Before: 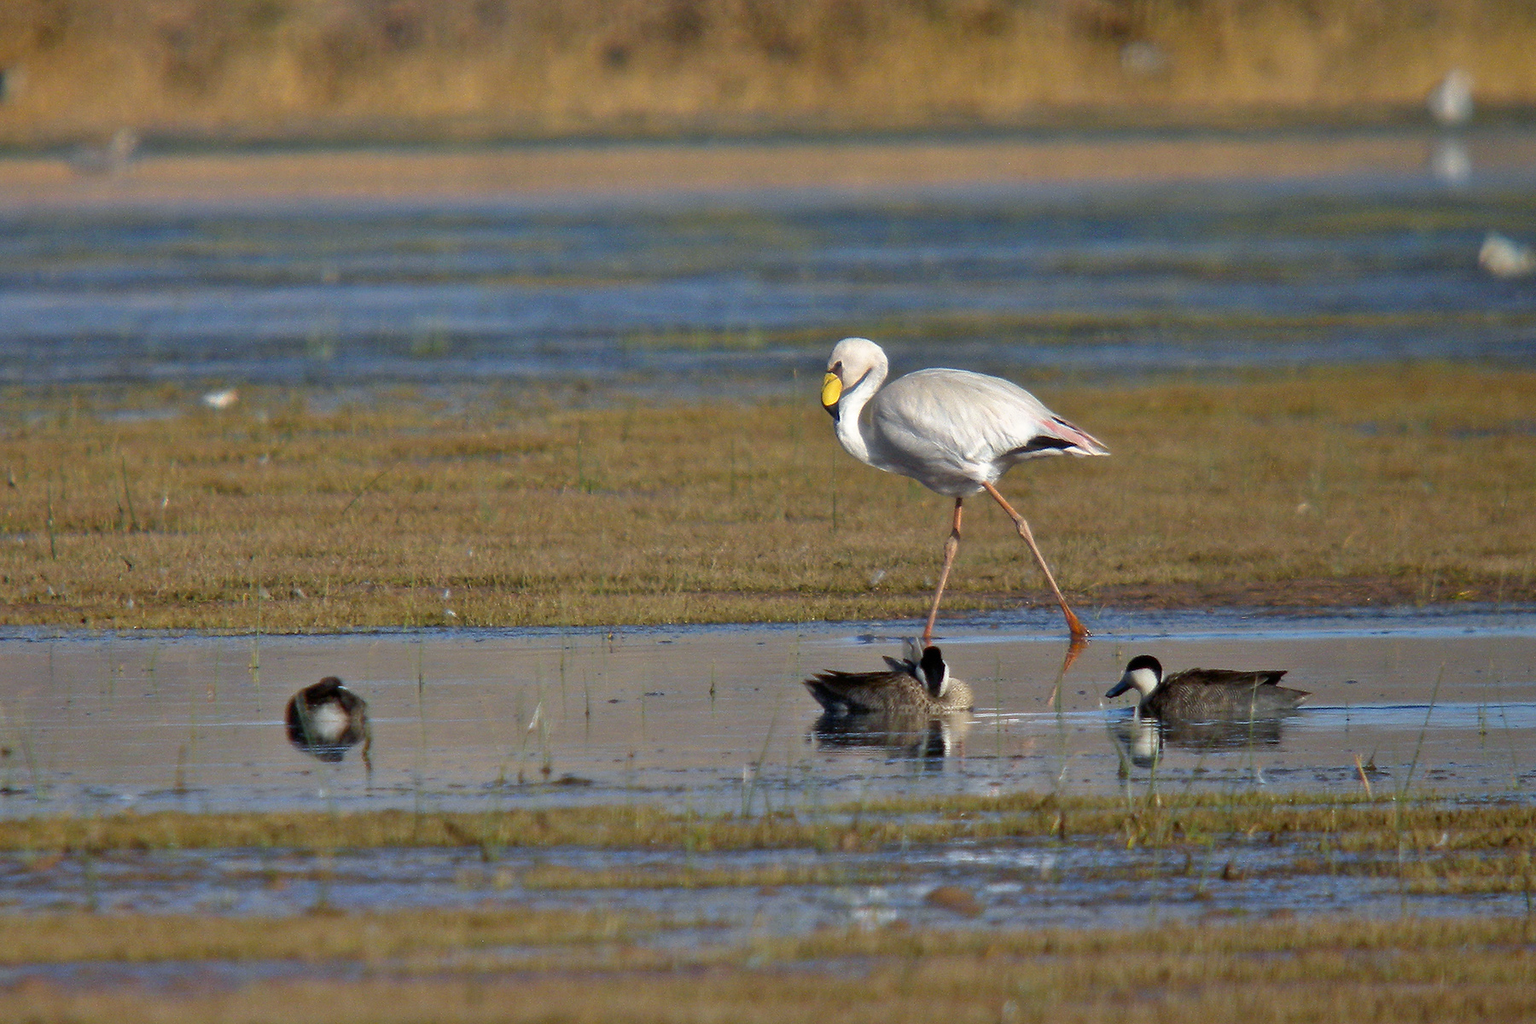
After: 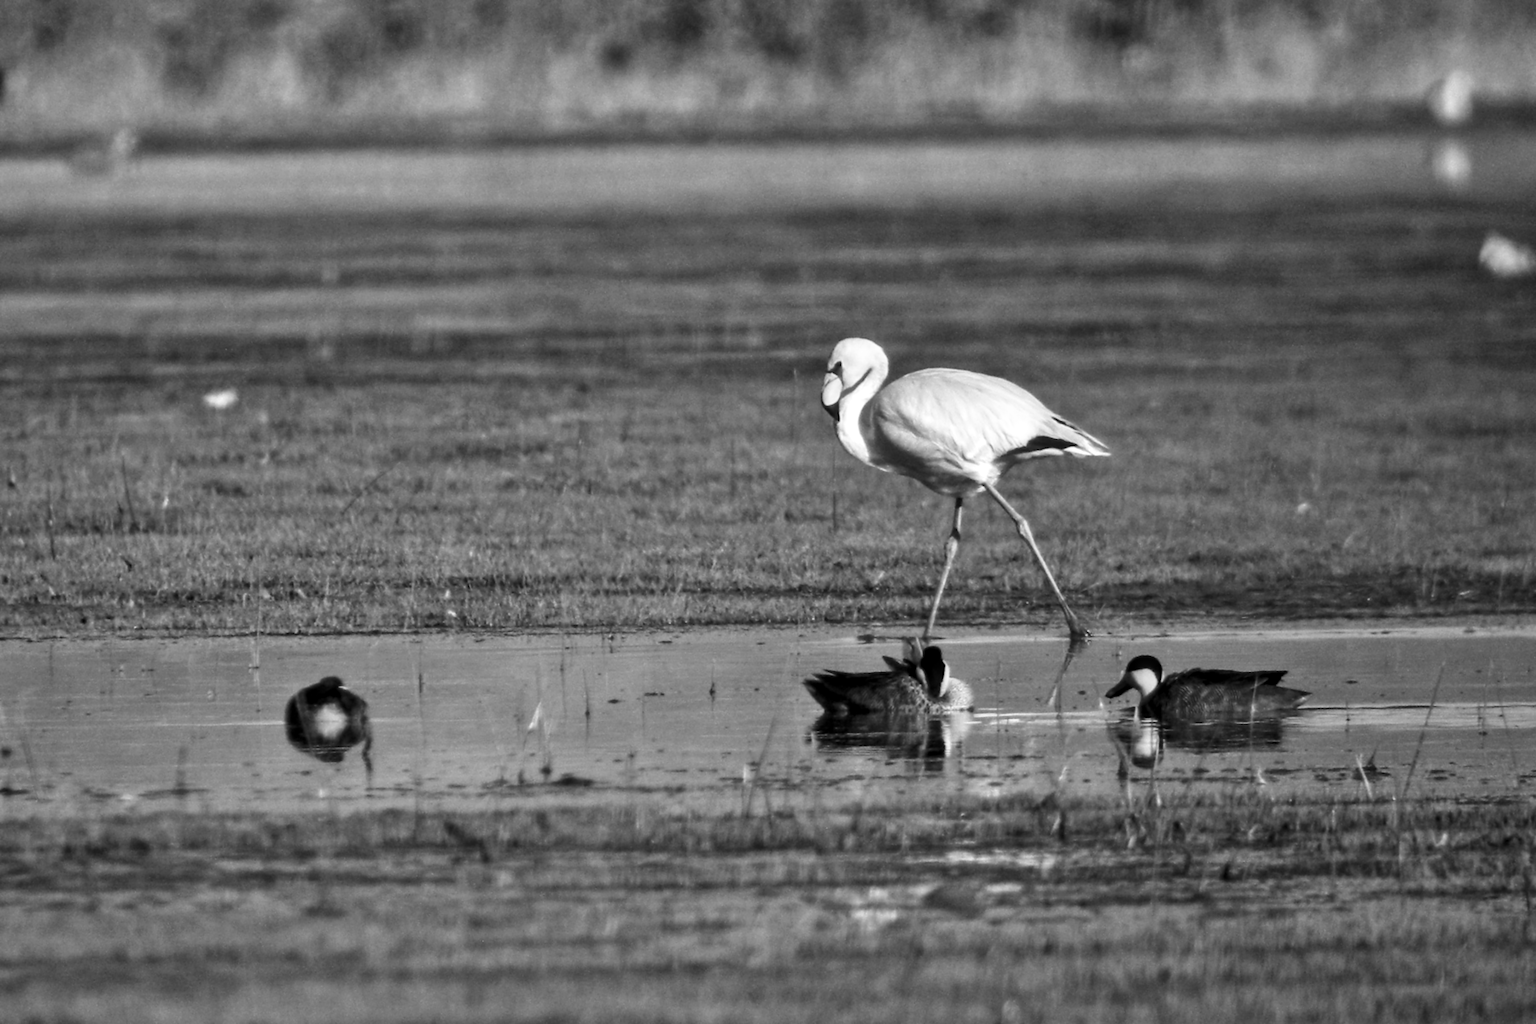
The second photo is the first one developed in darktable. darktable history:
local contrast: on, module defaults
color correction: saturation 2.15
contrast brightness saturation: contrast 0.1, brightness 0.02, saturation 0.02
lowpass: radius 0.76, contrast 1.56, saturation 0, unbound 0
